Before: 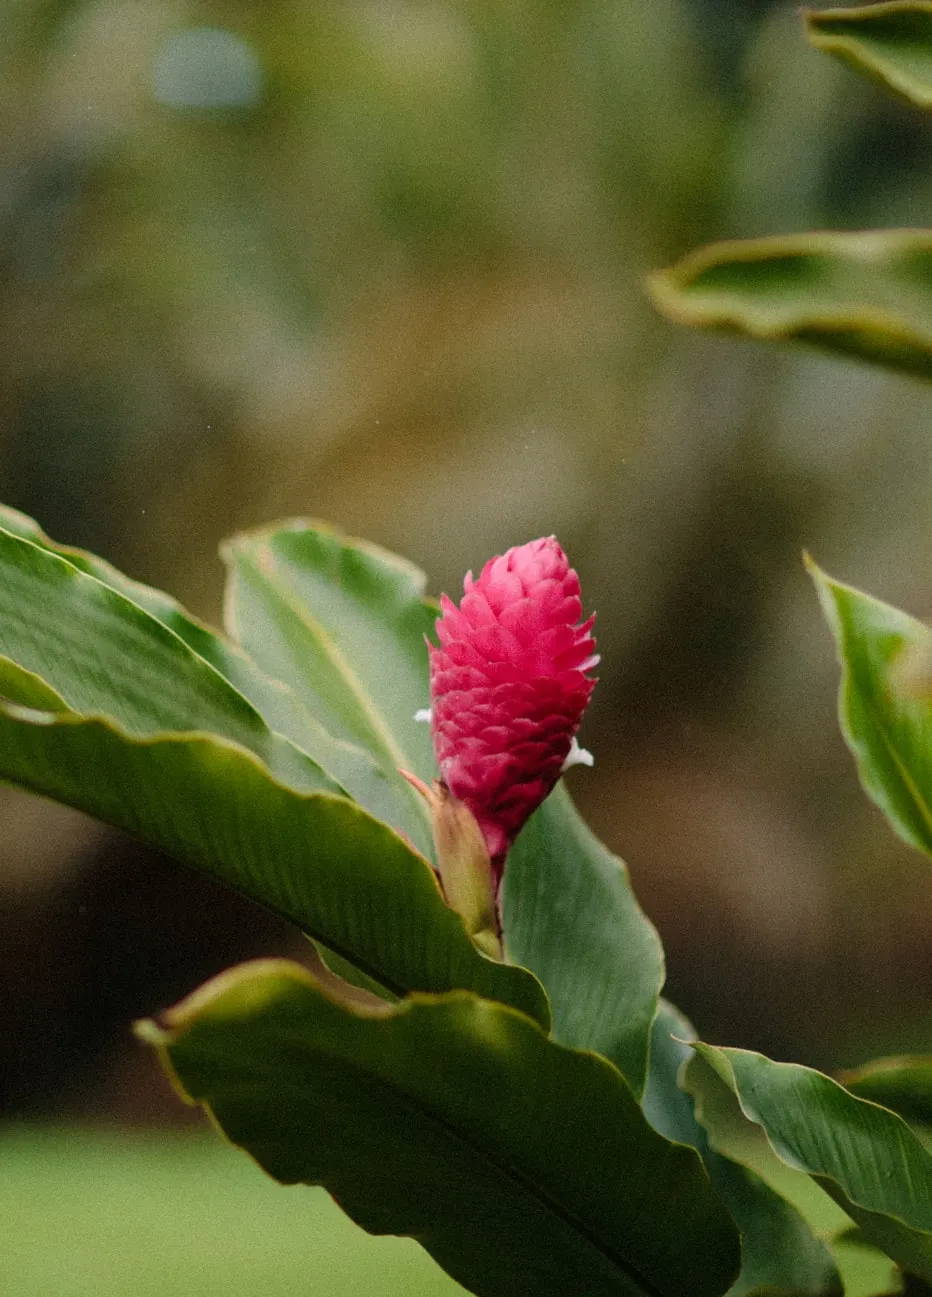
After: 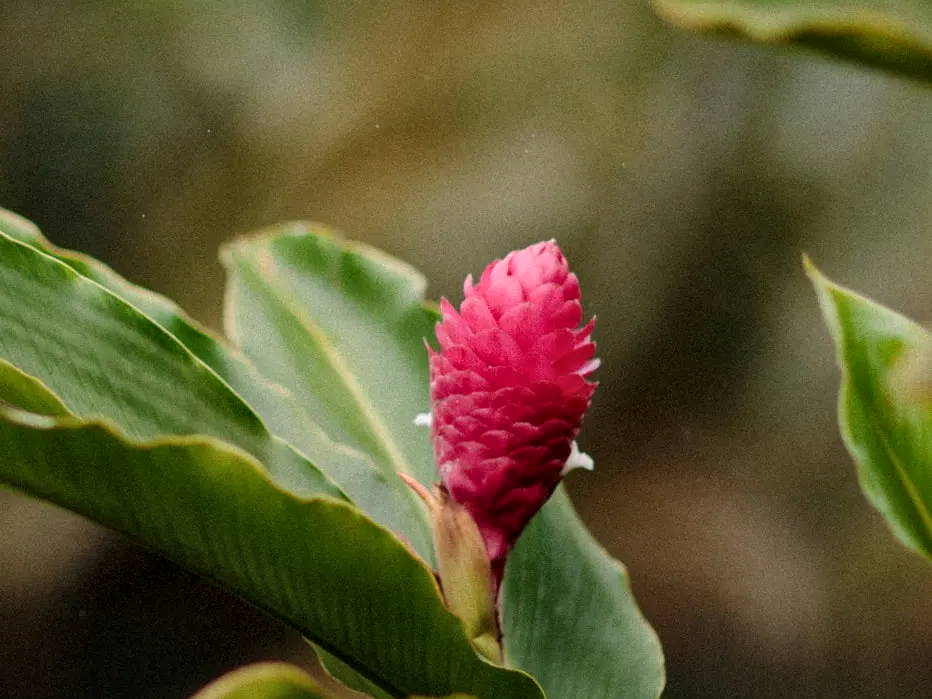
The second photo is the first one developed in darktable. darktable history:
crop and rotate: top 22.896%, bottom 23.193%
local contrast: mode bilateral grid, contrast 21, coarseness 50, detail 130%, midtone range 0.2
